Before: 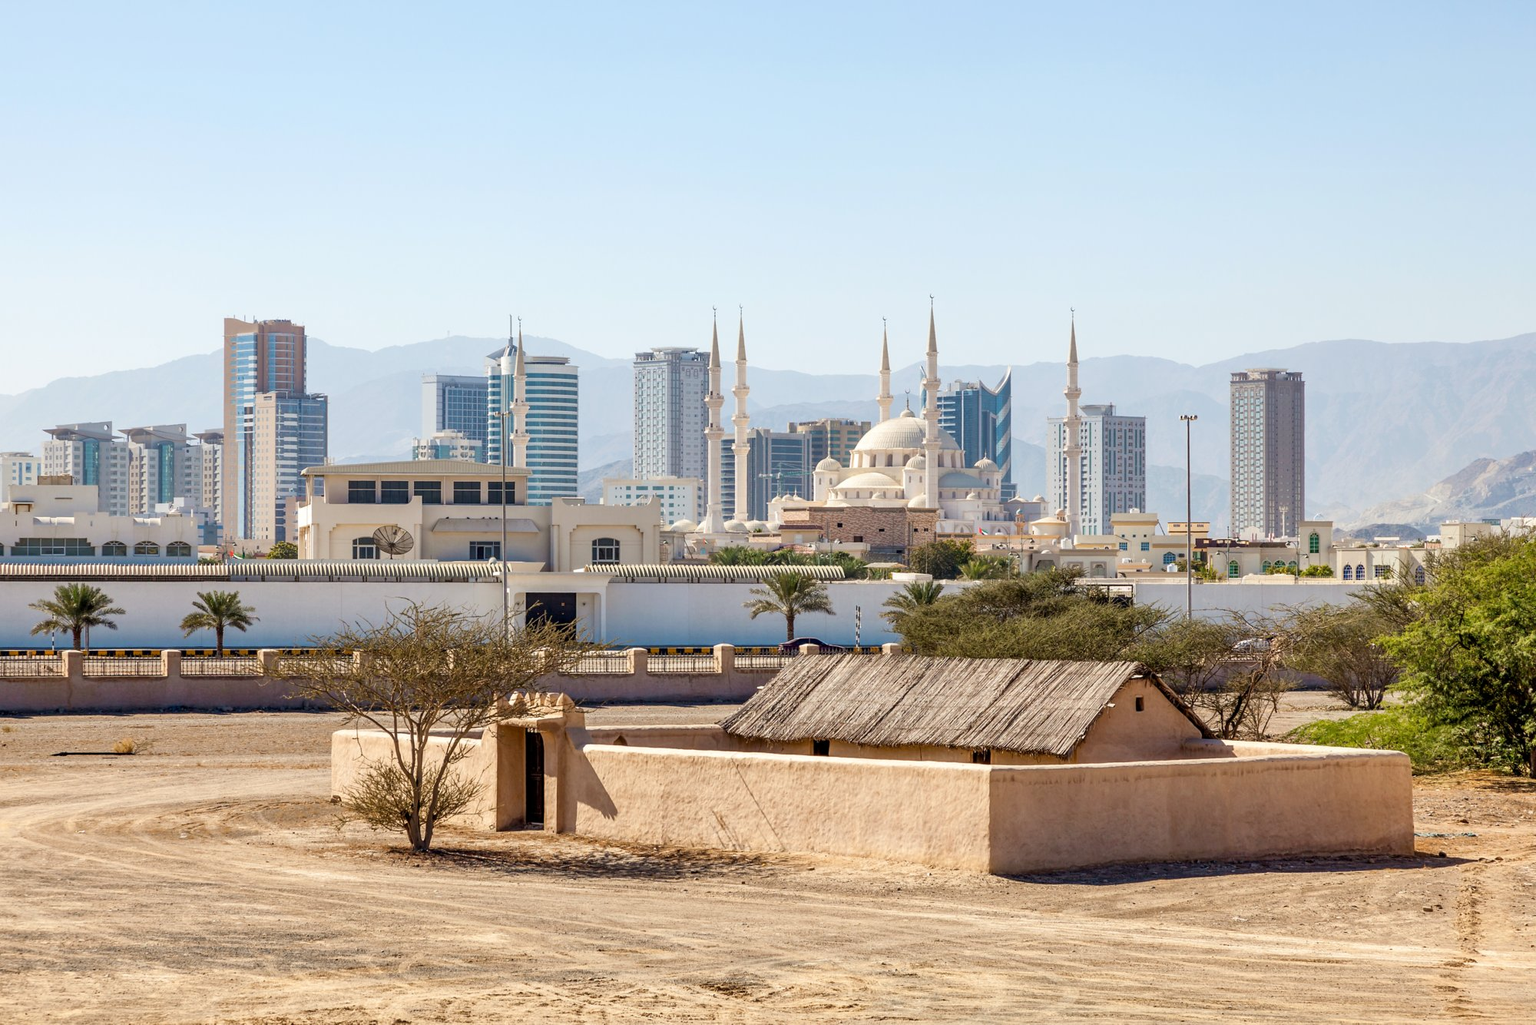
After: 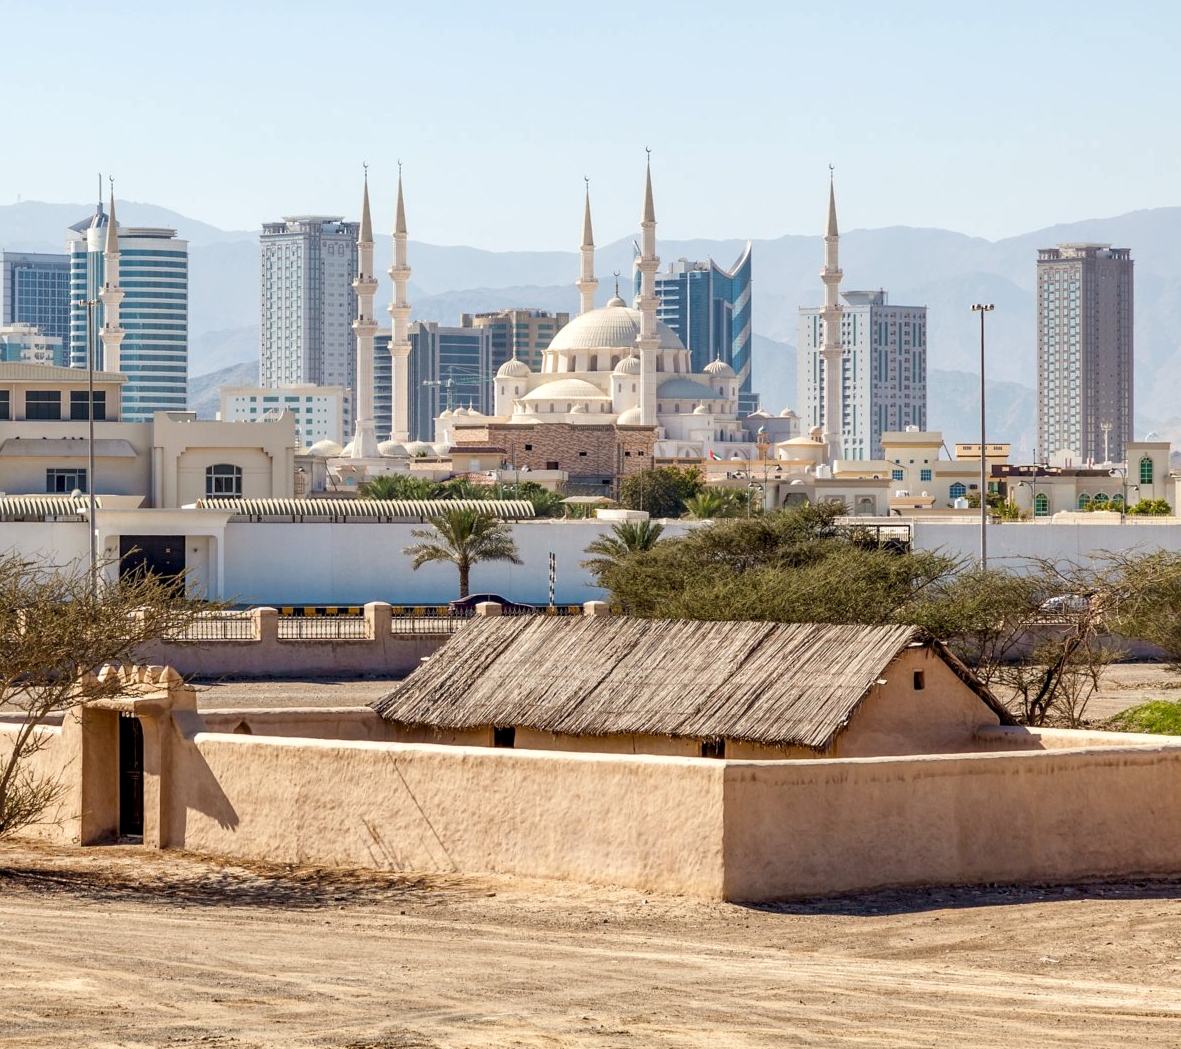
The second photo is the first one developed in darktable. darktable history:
local contrast: highlights 100%, shadows 100%, detail 120%, midtone range 0.2
crop and rotate: left 28.256%, top 17.734%, right 12.656%, bottom 3.573%
